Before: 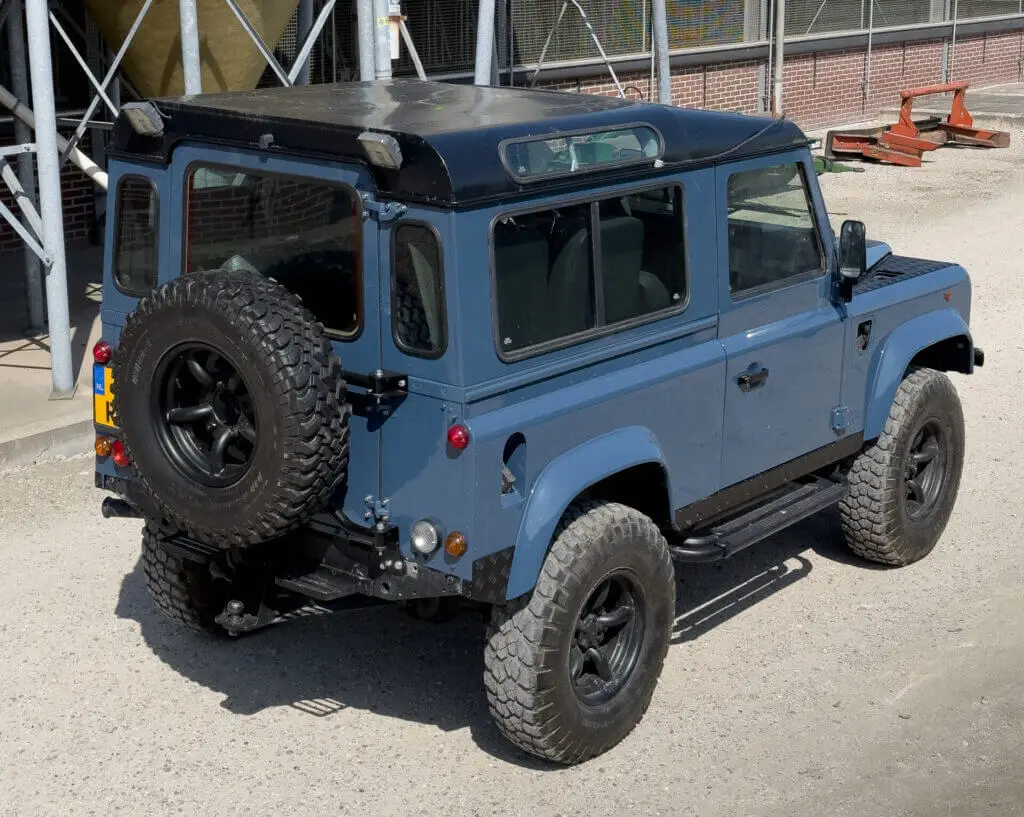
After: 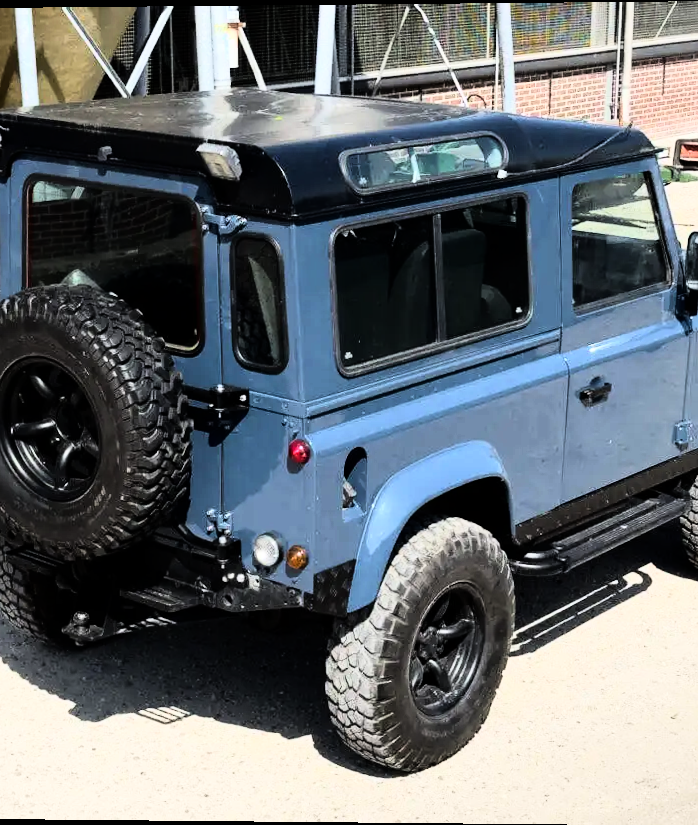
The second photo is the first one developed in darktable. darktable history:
rgb curve: curves: ch0 [(0, 0) (0.21, 0.15) (0.24, 0.21) (0.5, 0.75) (0.75, 0.96) (0.89, 0.99) (1, 1)]; ch1 [(0, 0.02) (0.21, 0.13) (0.25, 0.2) (0.5, 0.67) (0.75, 0.9) (0.89, 0.97) (1, 1)]; ch2 [(0, 0.02) (0.21, 0.13) (0.25, 0.2) (0.5, 0.67) (0.75, 0.9) (0.89, 0.97) (1, 1)], compensate middle gray true
crop and rotate: left 15.754%, right 17.579%
rotate and perspective: lens shift (vertical) 0.048, lens shift (horizontal) -0.024, automatic cropping off
